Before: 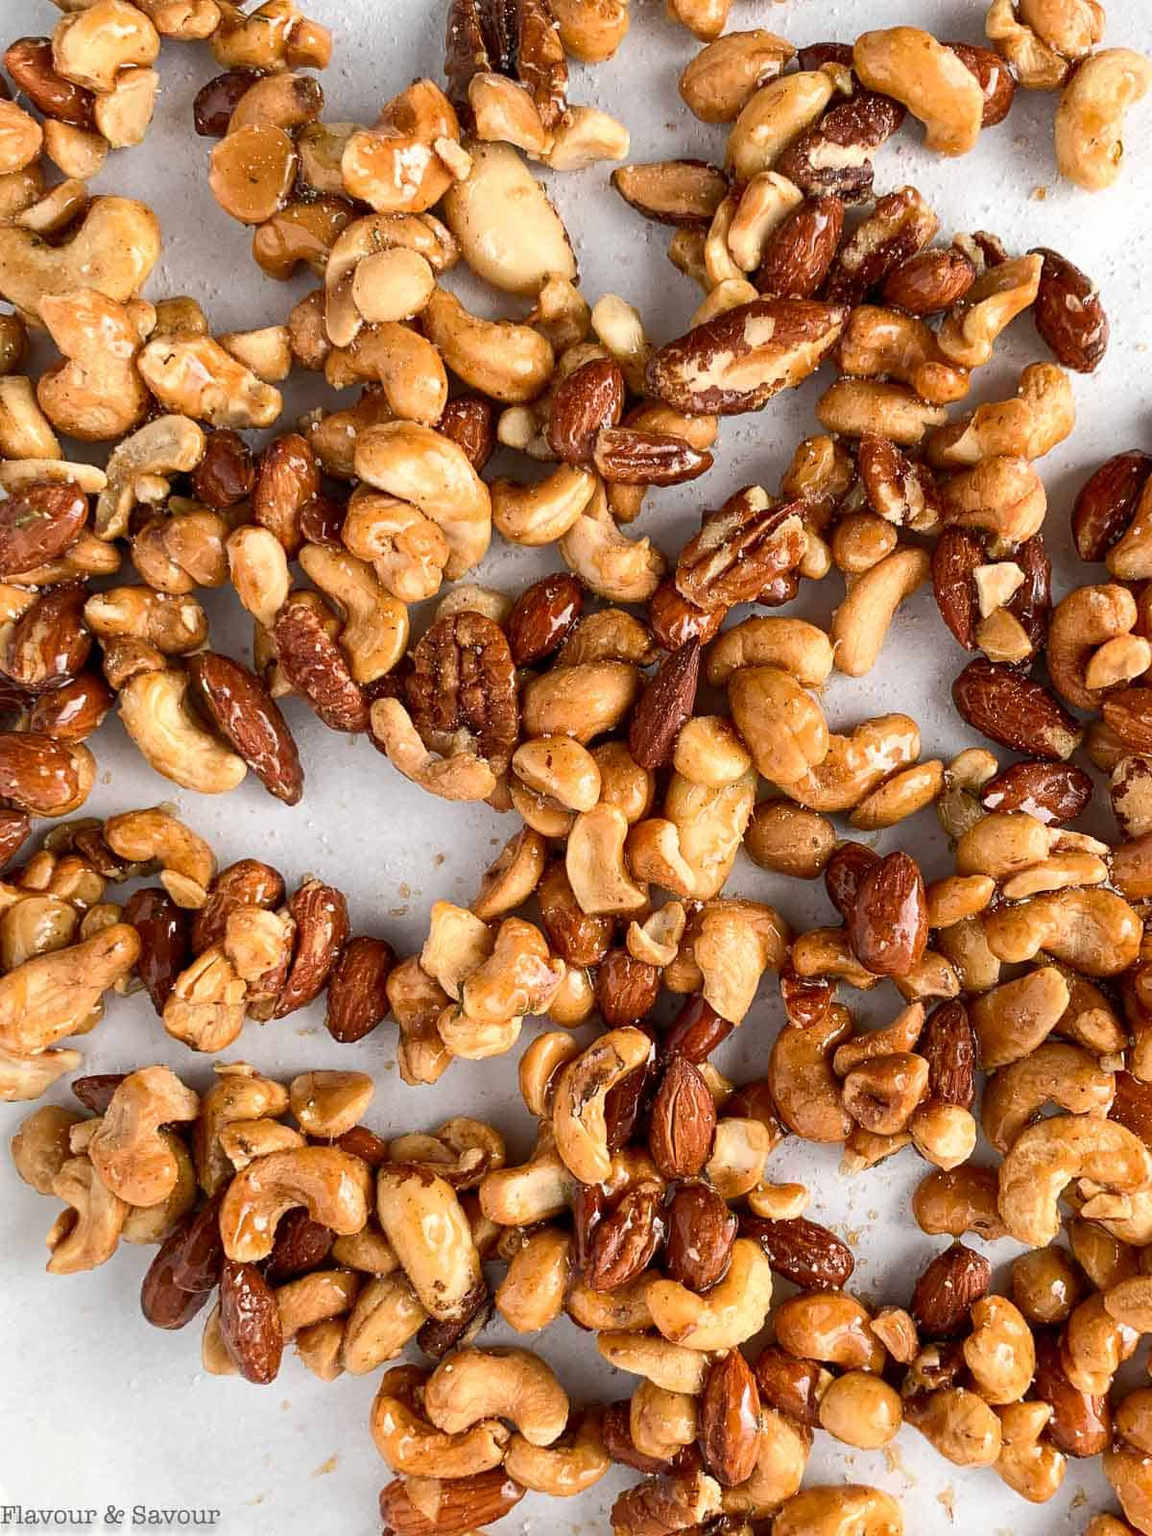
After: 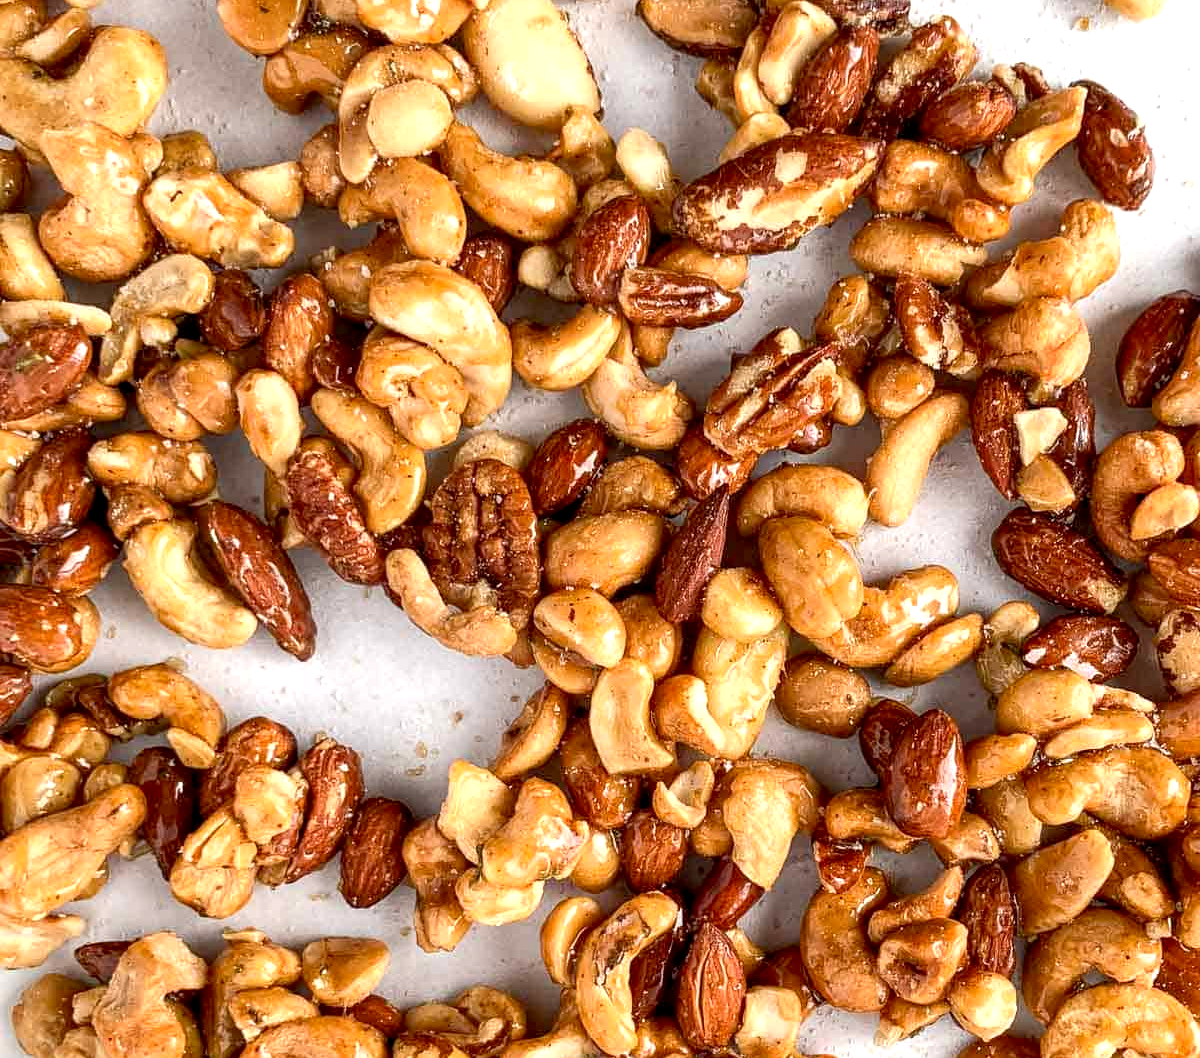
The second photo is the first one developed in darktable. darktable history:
local contrast: on, module defaults
crop: top 11.148%, bottom 22.691%
exposure: black level correction 0.005, exposure 0.41 EV, compensate highlight preservation false
